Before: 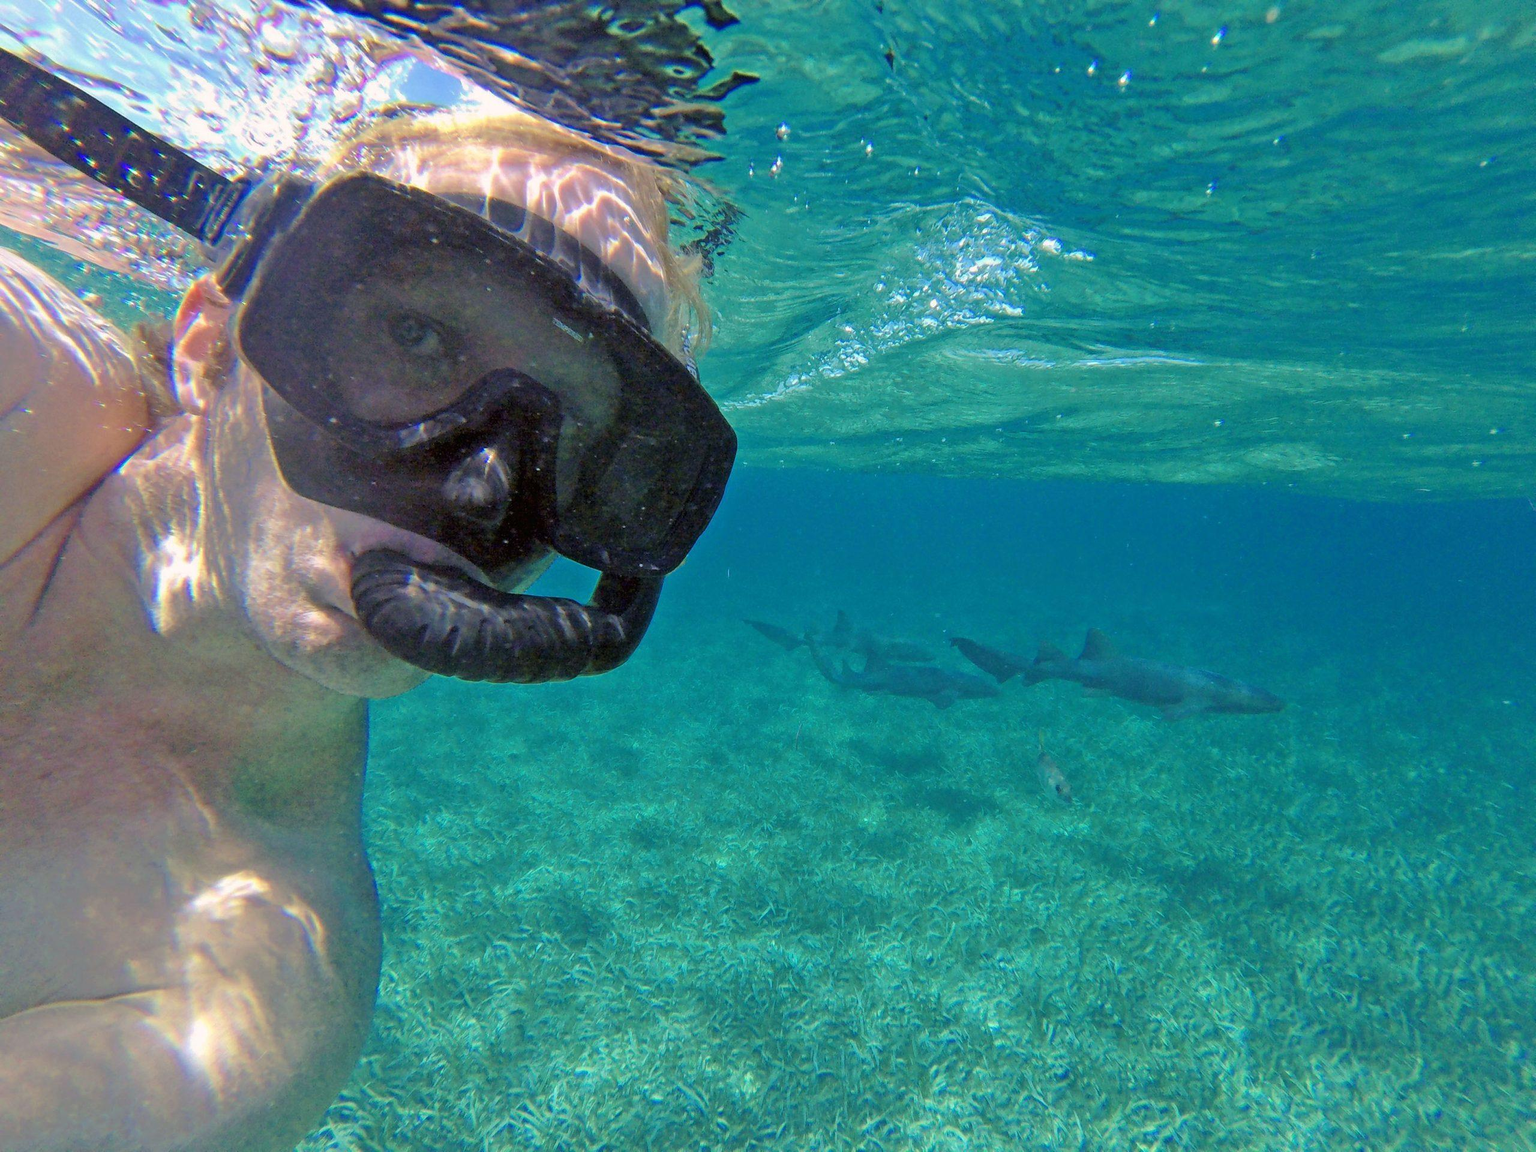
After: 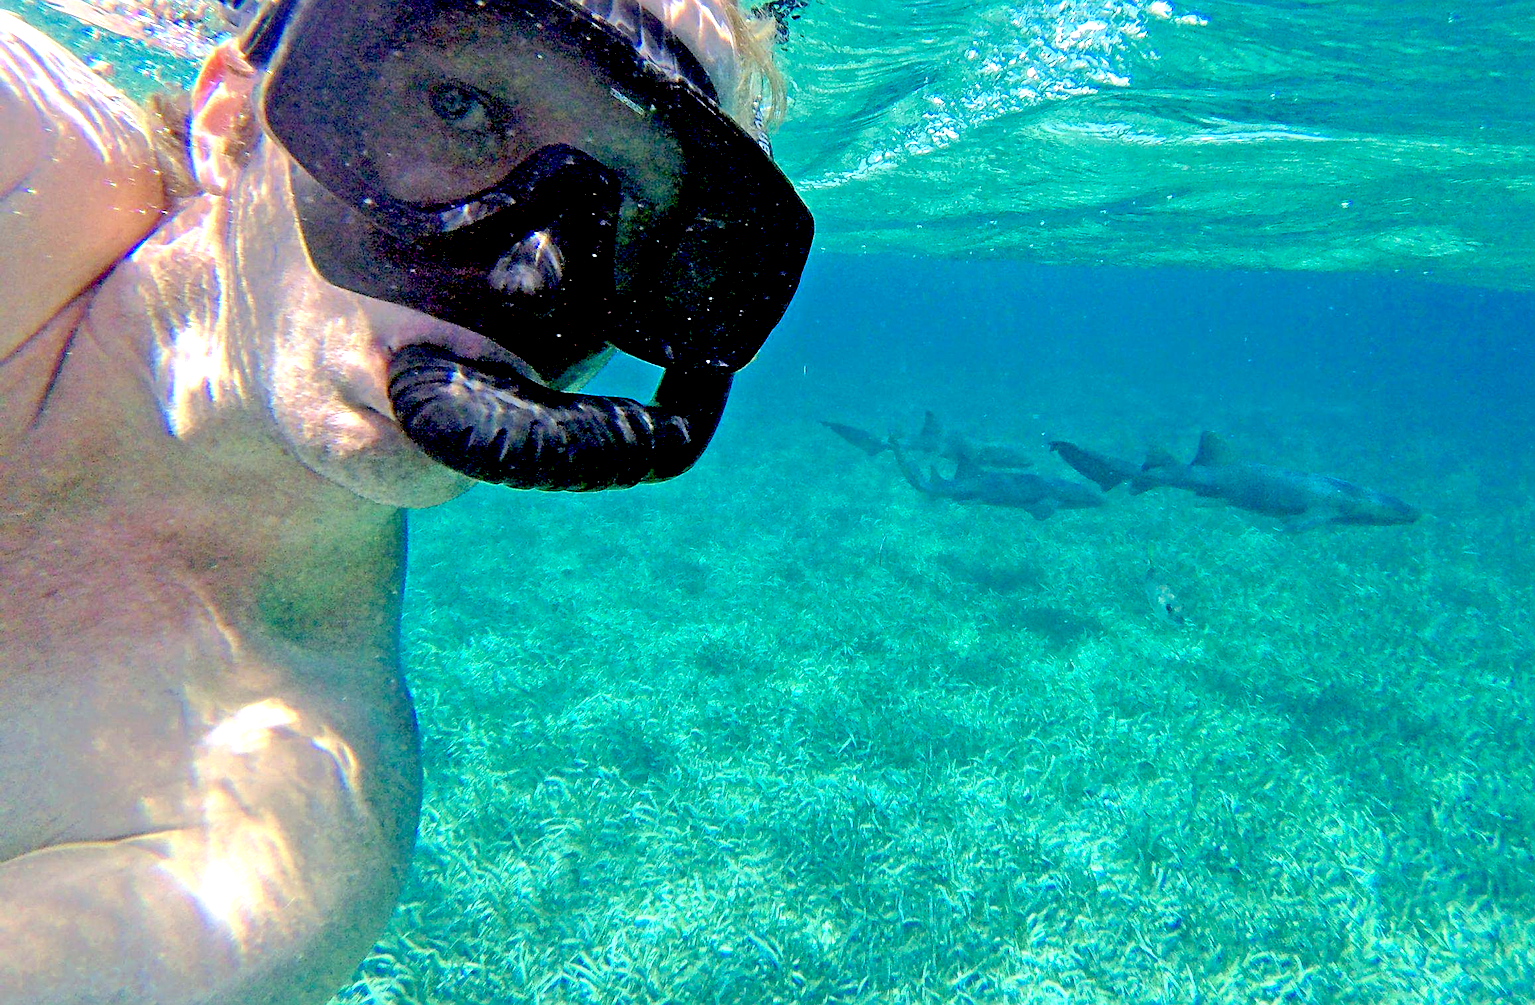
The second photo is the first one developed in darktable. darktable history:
sharpen: amount 0.586
crop: top 20.695%, right 9.43%, bottom 0.254%
exposure: black level correction 0.036, exposure 0.906 EV, compensate highlight preservation false
